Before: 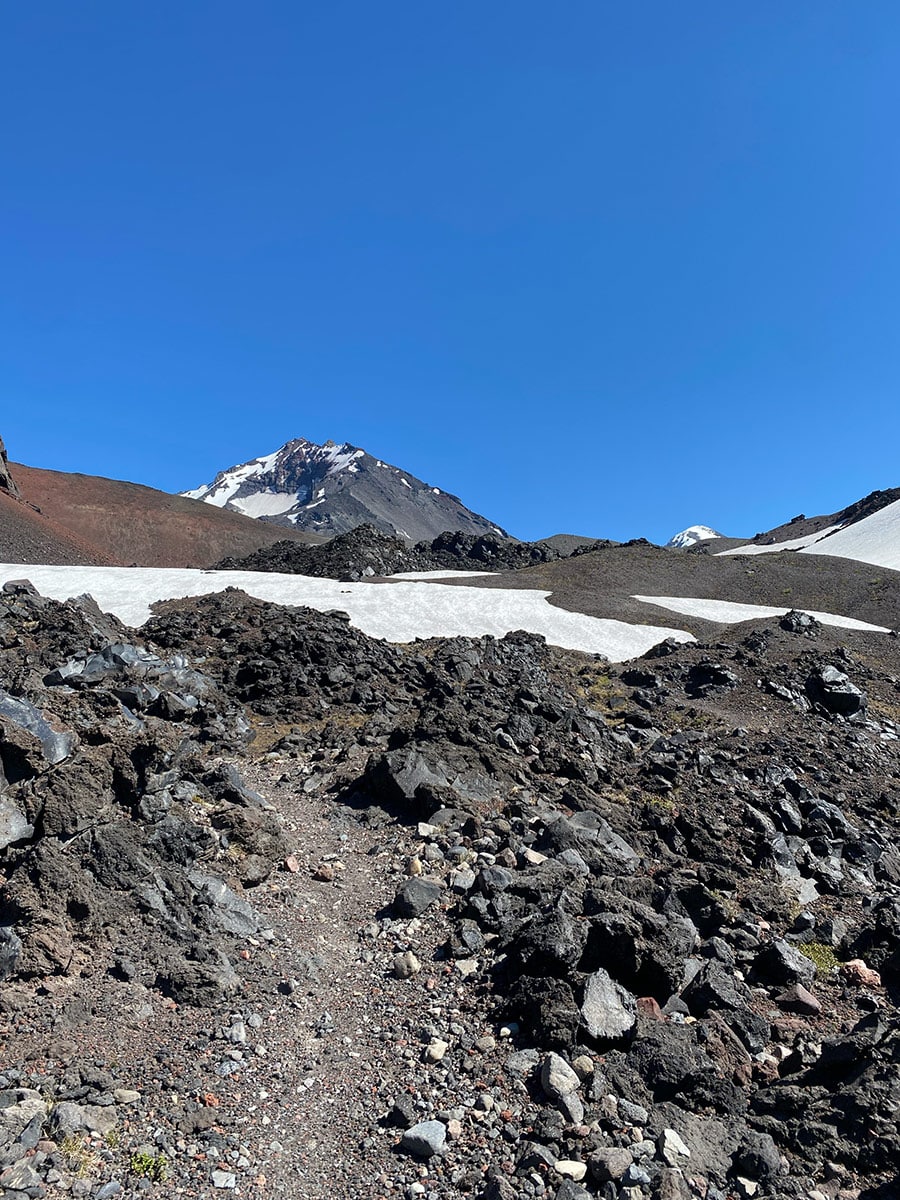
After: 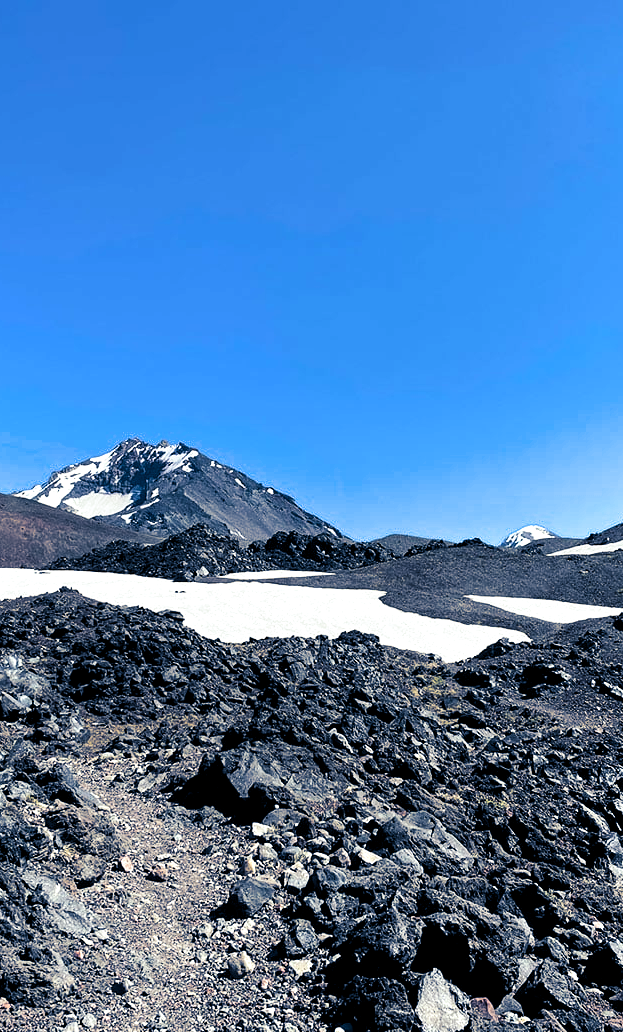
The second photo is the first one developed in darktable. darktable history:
tone equalizer: -8 EV -0.417 EV, -7 EV -0.389 EV, -6 EV -0.333 EV, -5 EV -0.222 EV, -3 EV 0.222 EV, -2 EV 0.333 EV, -1 EV 0.389 EV, +0 EV 0.417 EV, edges refinement/feathering 500, mask exposure compensation -1.57 EV, preserve details no
contrast brightness saturation: contrast 0.15, brightness 0.05
split-toning: shadows › hue 226.8°, shadows › saturation 0.84
levels: levels [0.026, 0.507, 0.987]
crop: left 18.479%, right 12.2%, bottom 13.971%
color balance rgb: perceptual saturation grading › global saturation 10%, global vibrance 10%
